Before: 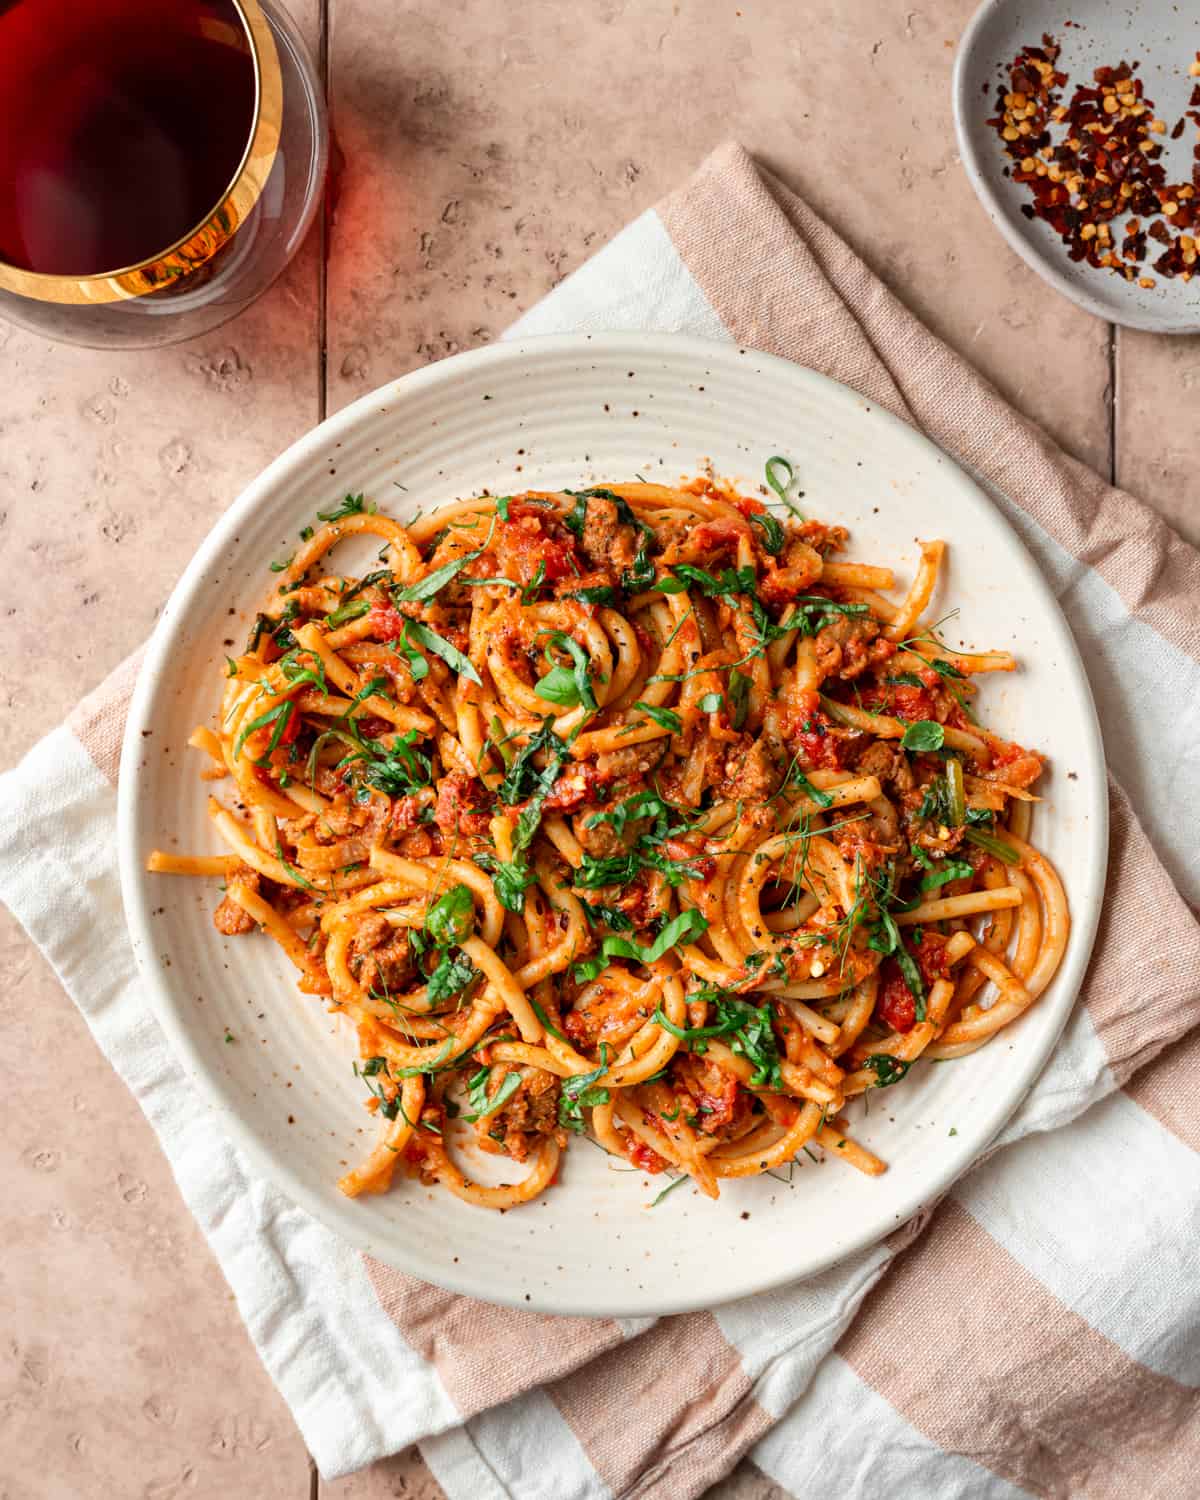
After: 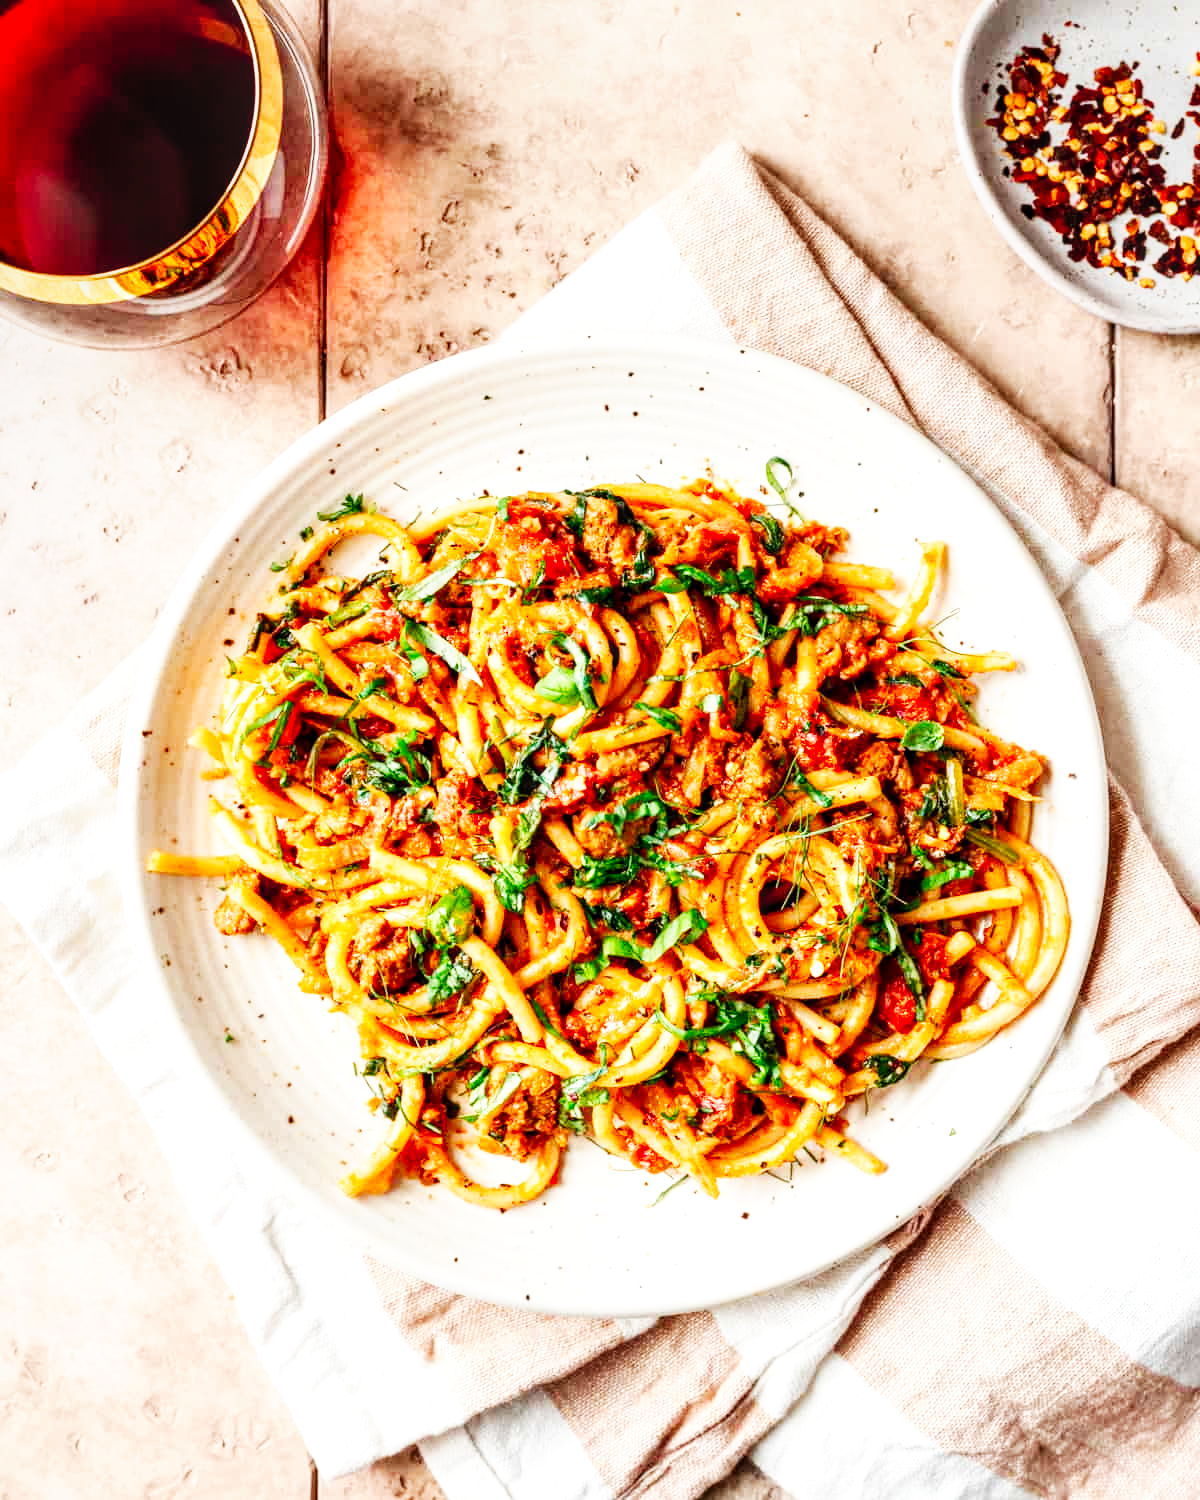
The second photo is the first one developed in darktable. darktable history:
local contrast: detail 130%
base curve: curves: ch0 [(0, 0) (0.007, 0.004) (0.027, 0.03) (0.046, 0.07) (0.207, 0.54) (0.442, 0.872) (0.673, 0.972) (1, 1)], preserve colors none
